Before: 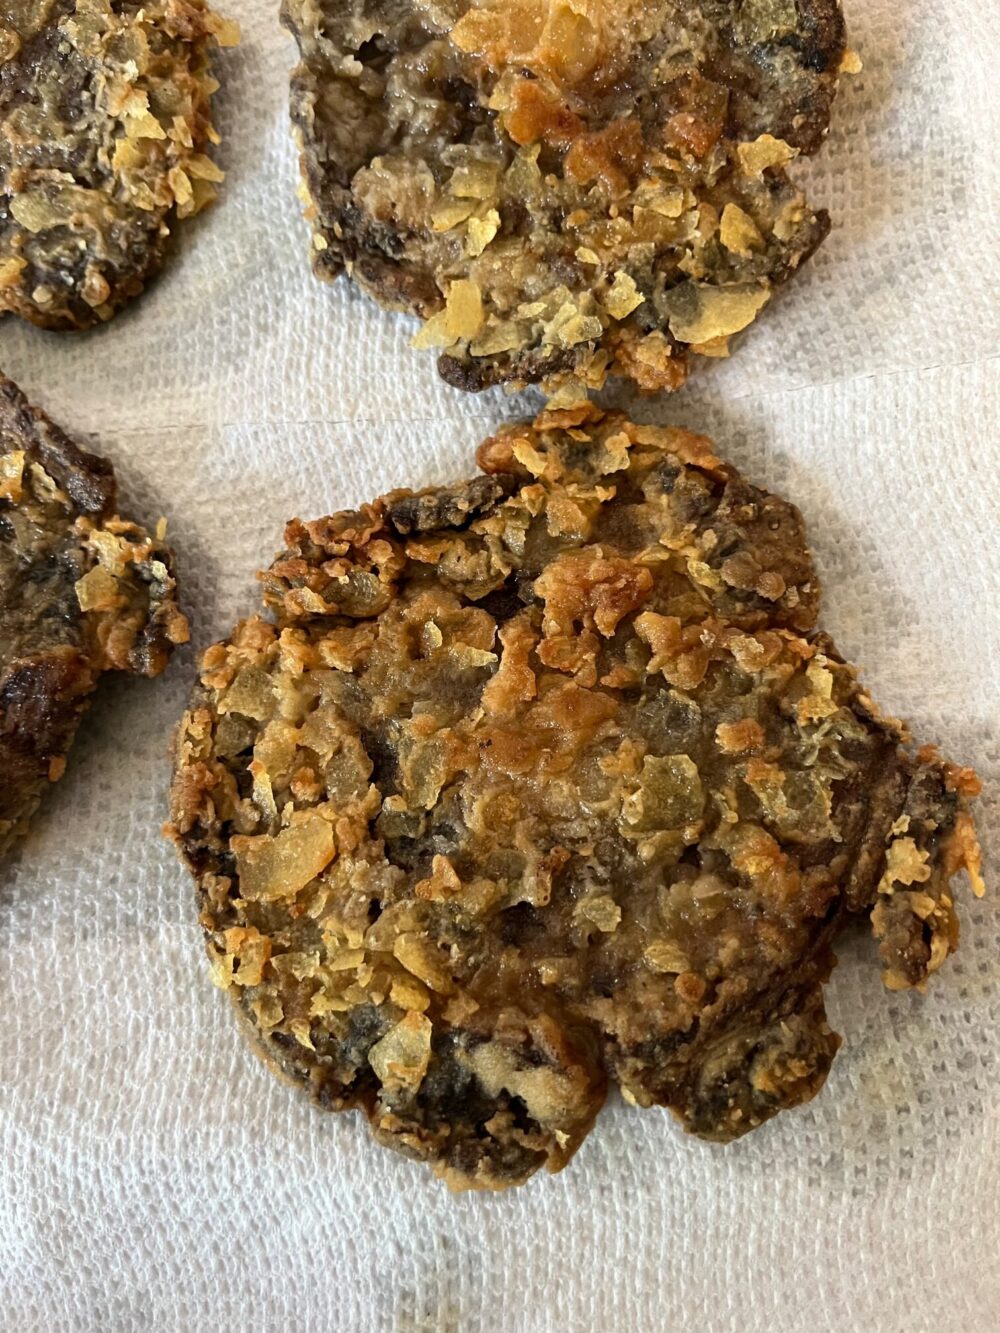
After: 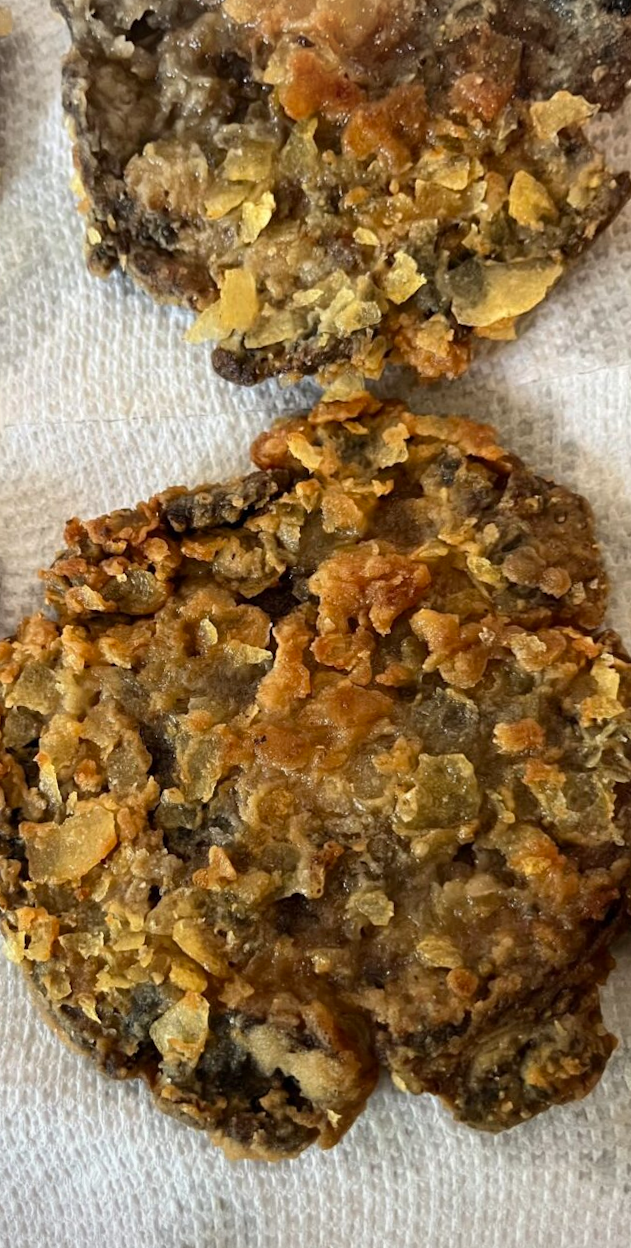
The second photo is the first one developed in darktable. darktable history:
vignetting: brightness -0.167
color correction: saturation 1.1
crop and rotate: left 17.732%, right 15.423%
rotate and perspective: rotation 0.062°, lens shift (vertical) 0.115, lens shift (horizontal) -0.133, crop left 0.047, crop right 0.94, crop top 0.061, crop bottom 0.94
